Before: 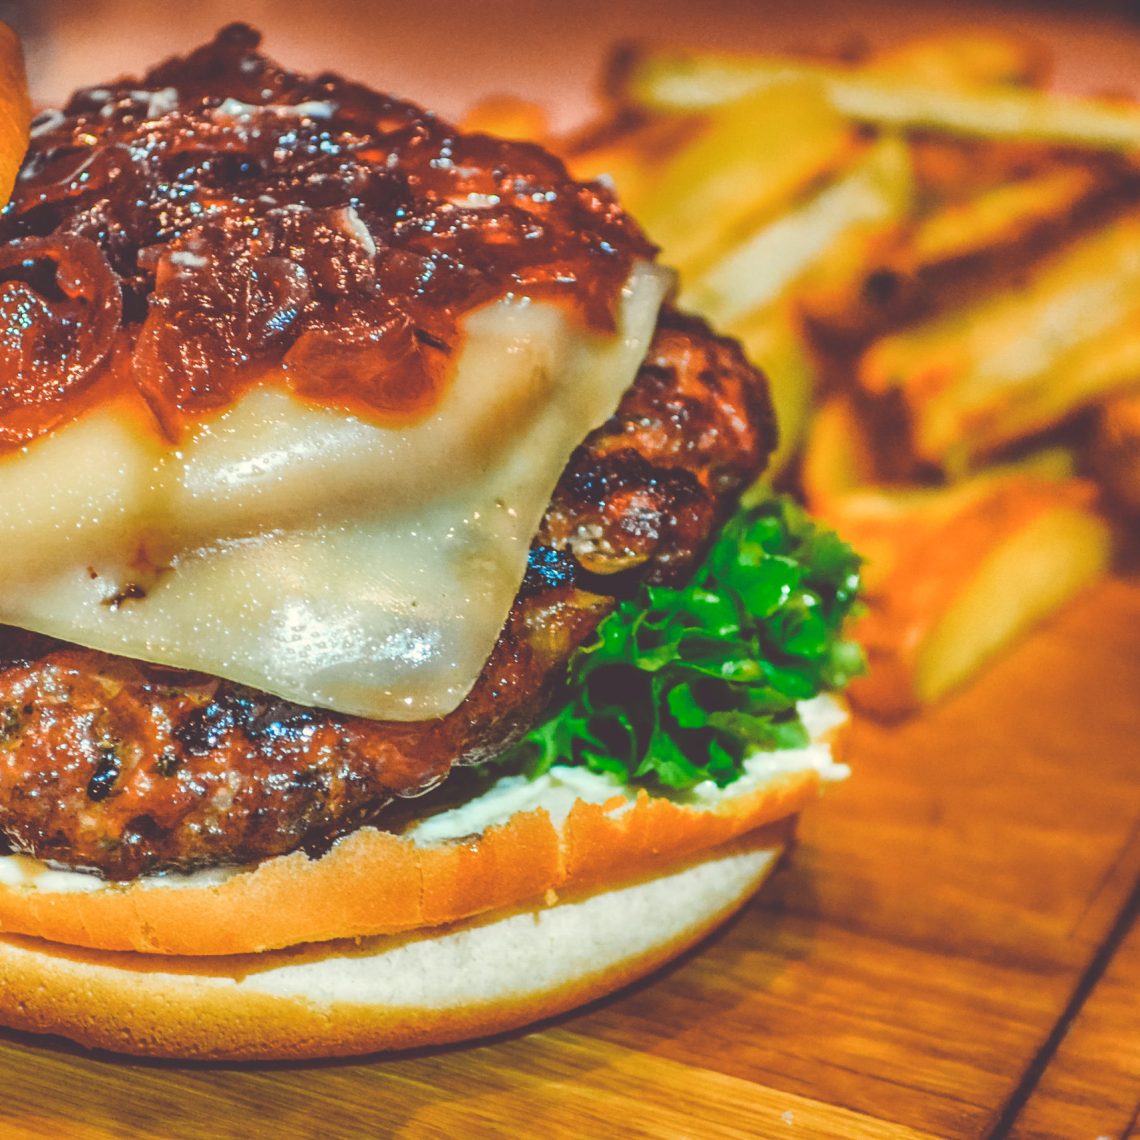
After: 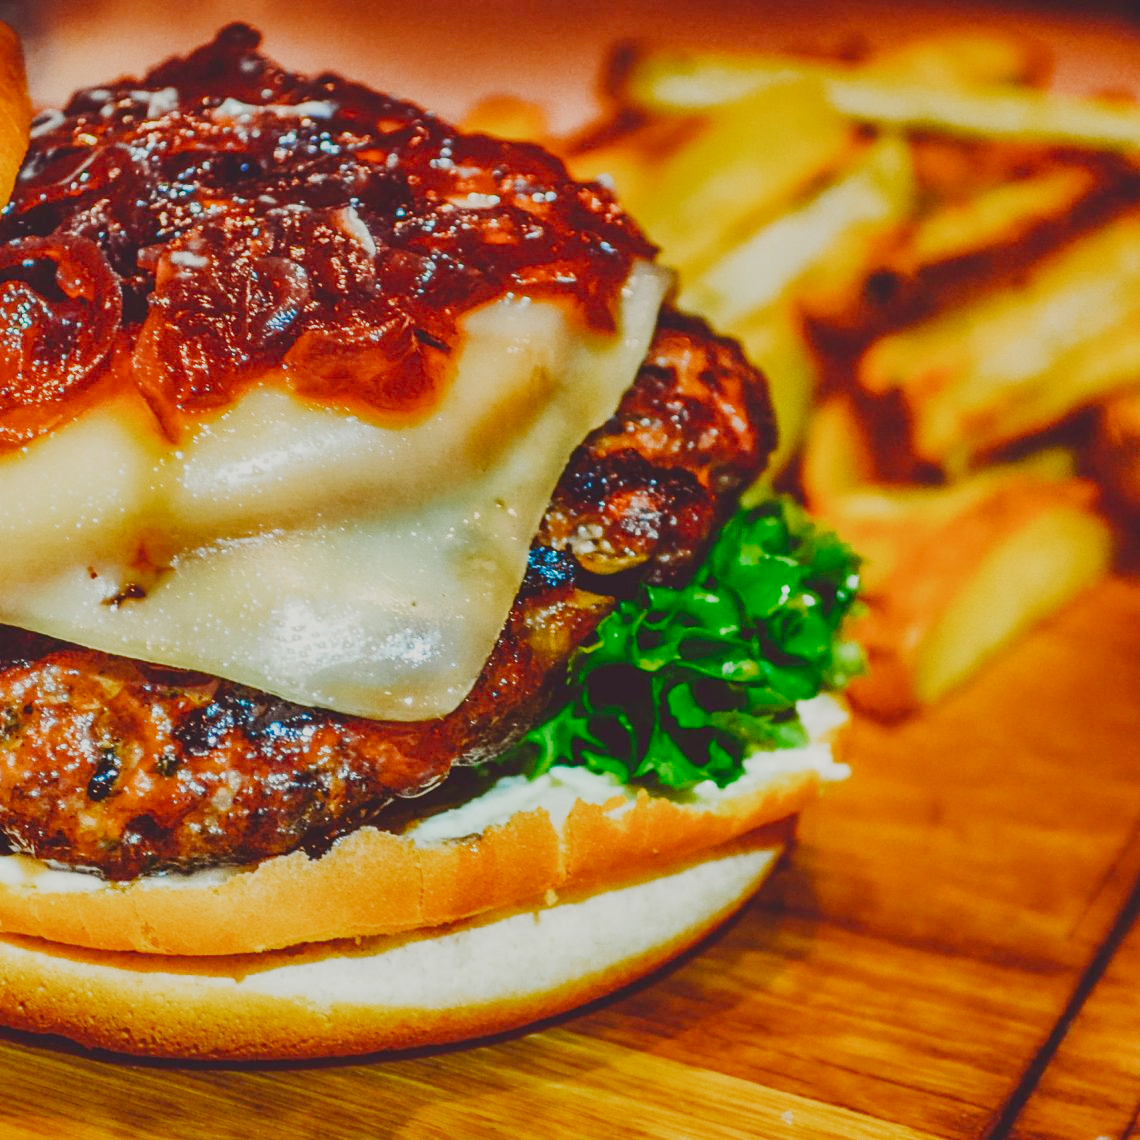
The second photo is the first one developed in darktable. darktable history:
color balance rgb: shadows lift › chroma 1%, shadows lift › hue 113°, highlights gain › chroma 0.2%, highlights gain › hue 333°, perceptual saturation grading › global saturation 20%, perceptual saturation grading › highlights -25%, perceptual saturation grading › shadows 25%, contrast -10%
sigmoid: contrast 1.69, skew -0.23, preserve hue 0%, red attenuation 0.1, red rotation 0.035, green attenuation 0.1, green rotation -0.017, blue attenuation 0.15, blue rotation -0.052, base primaries Rec2020
